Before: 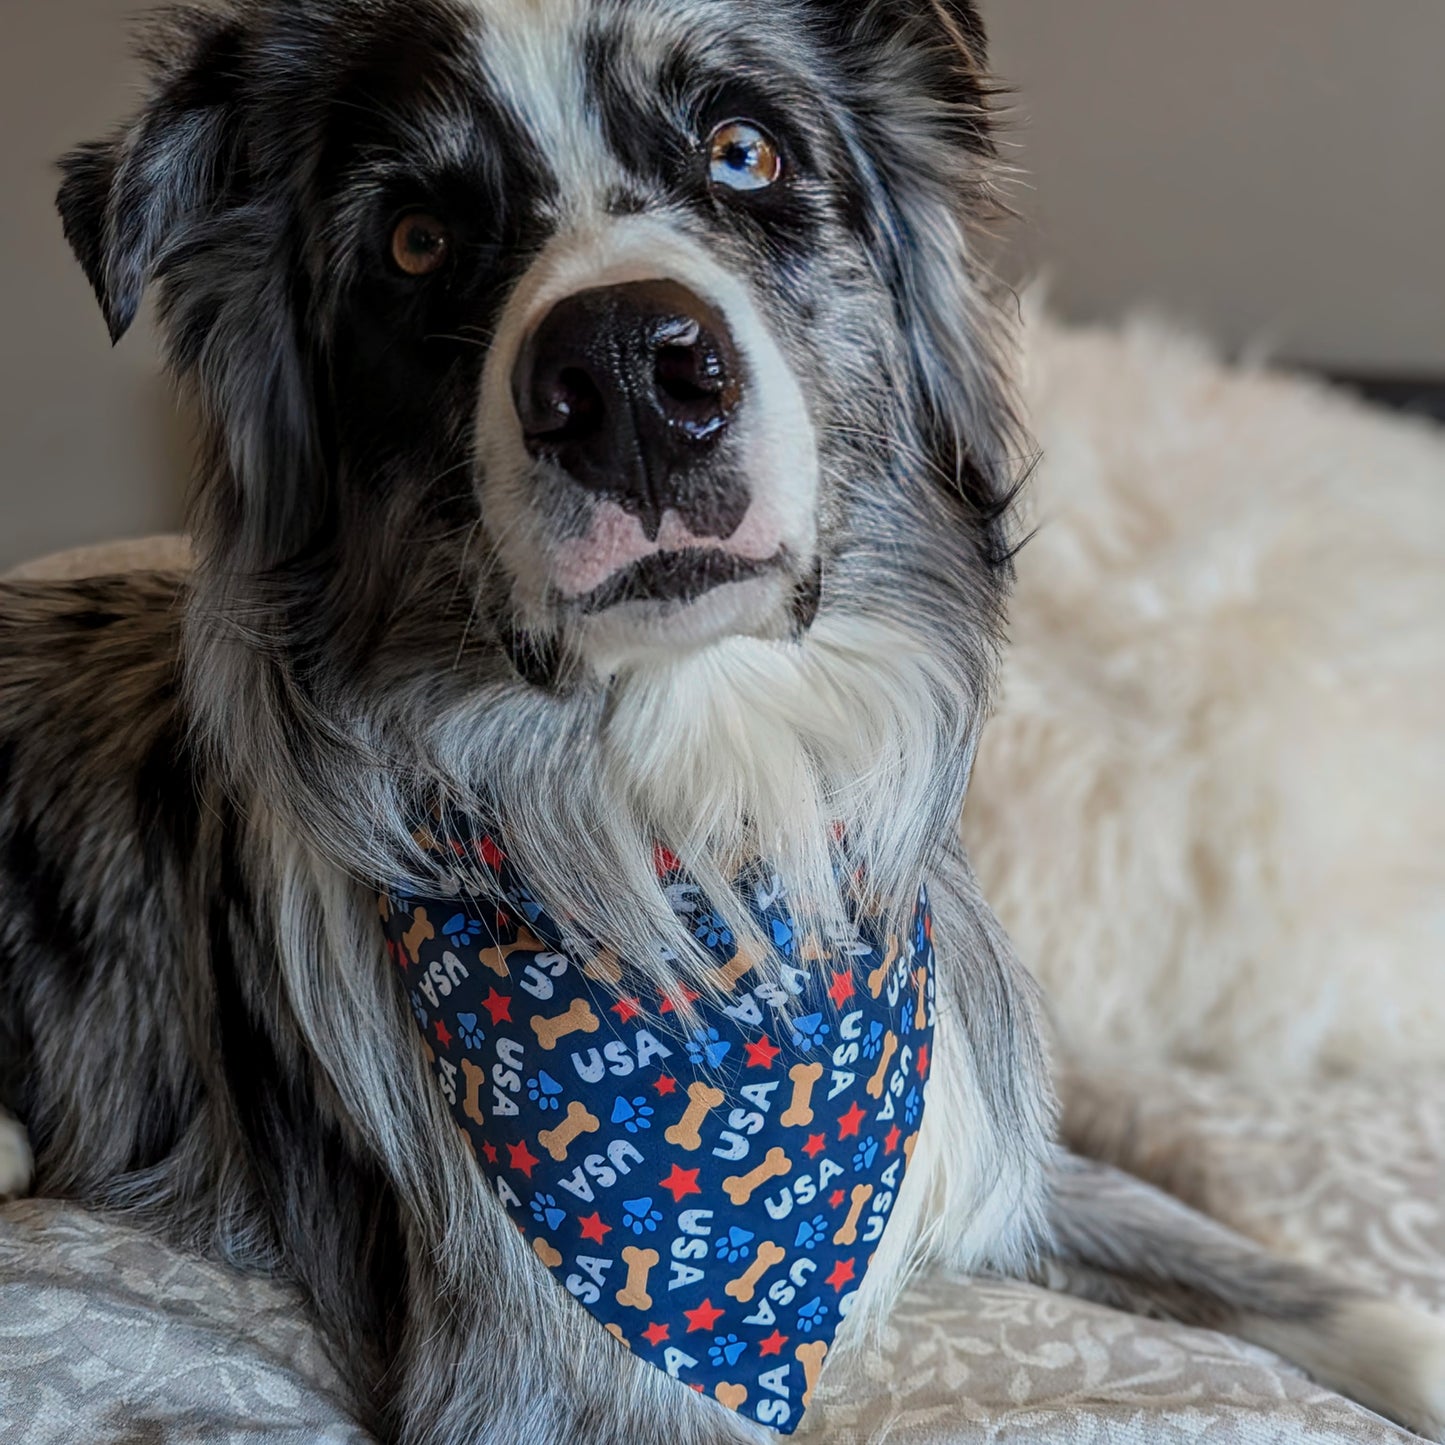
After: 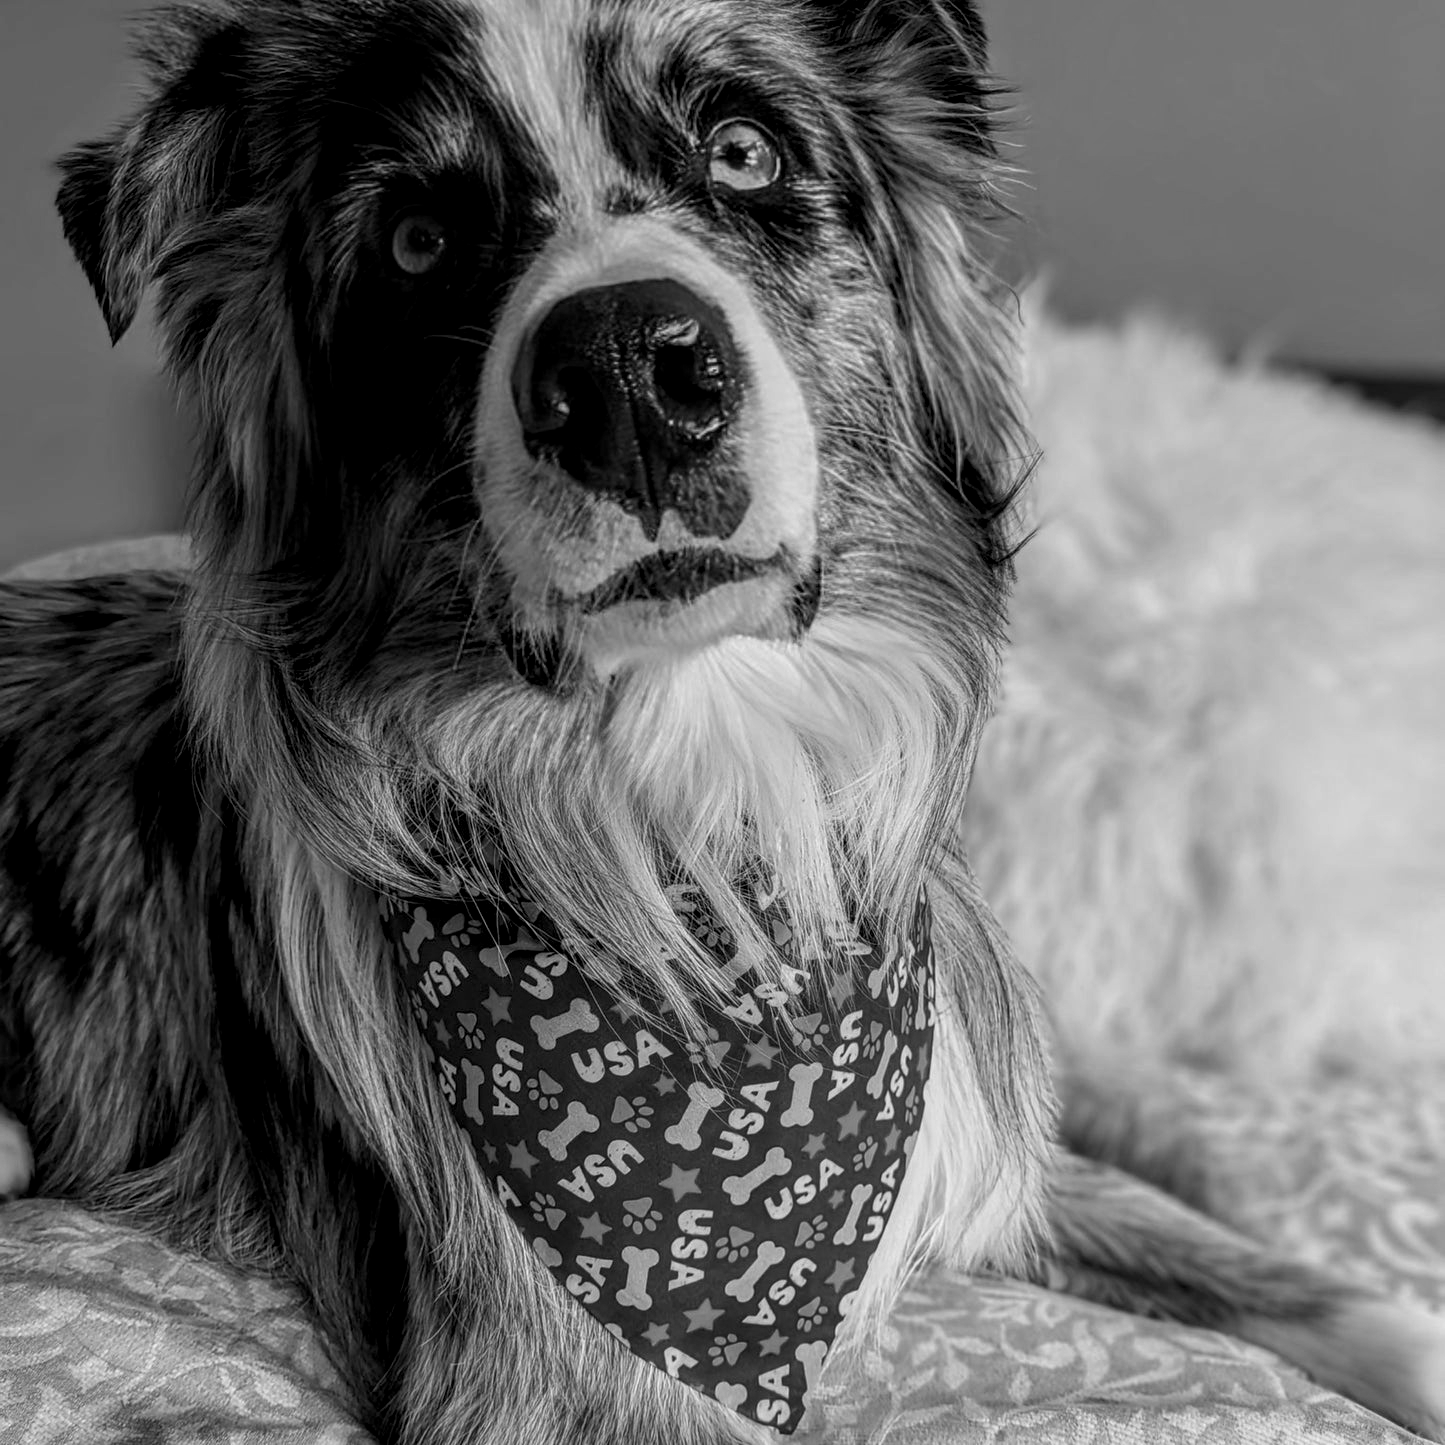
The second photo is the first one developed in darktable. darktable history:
monochrome: on, module defaults
local contrast: detail 130%
